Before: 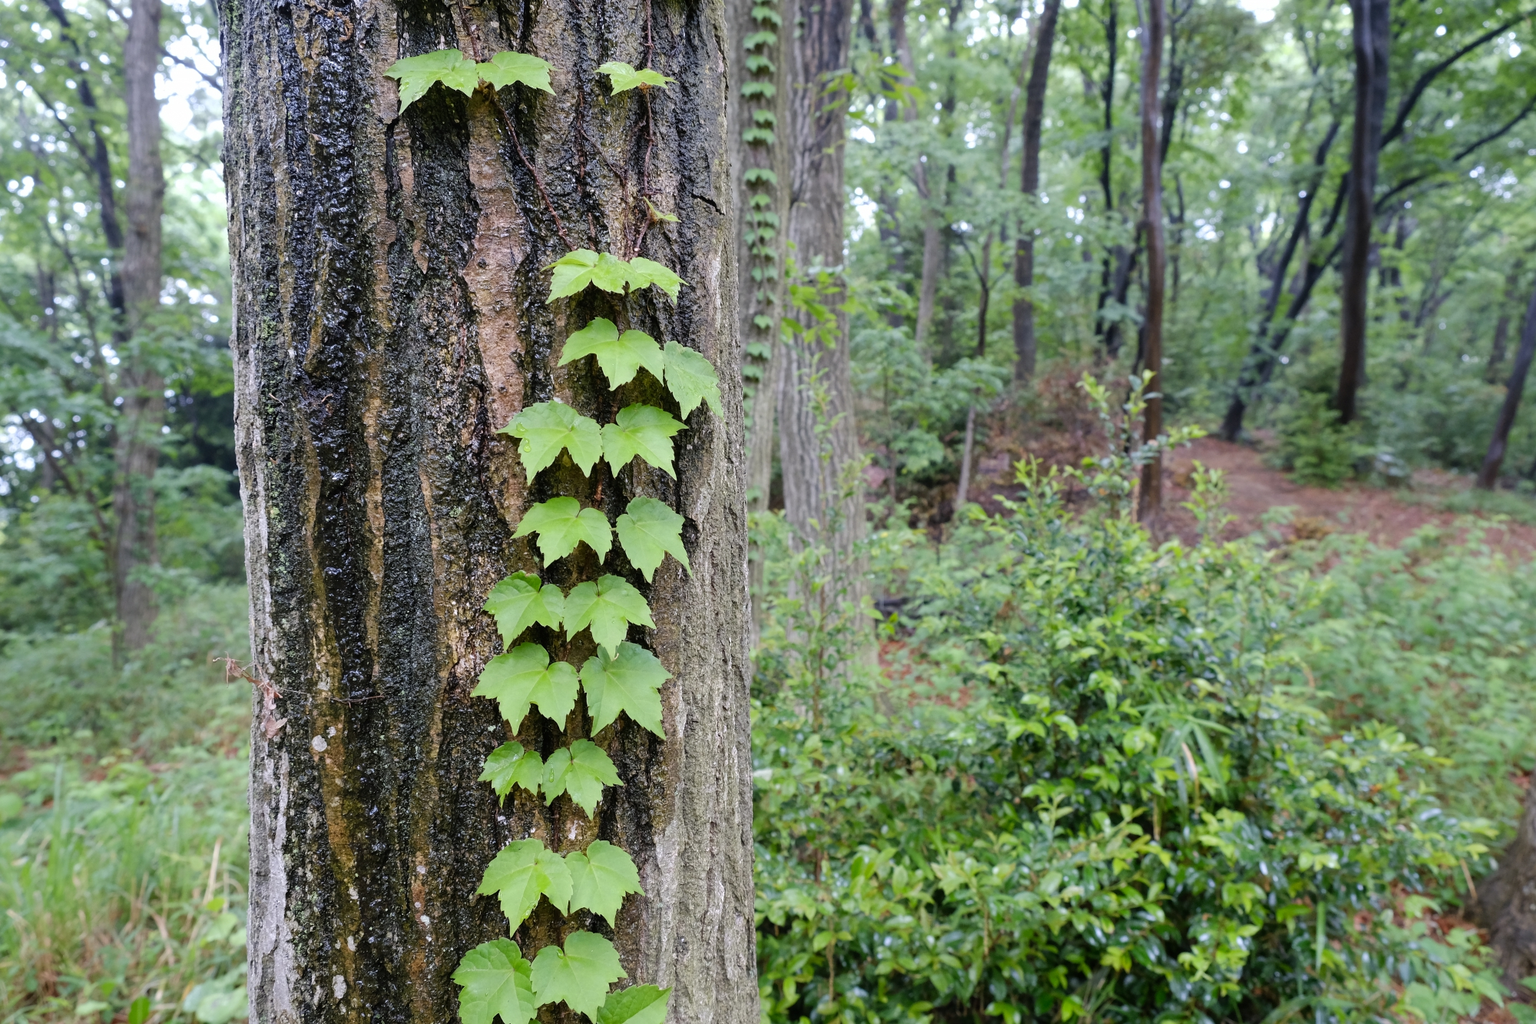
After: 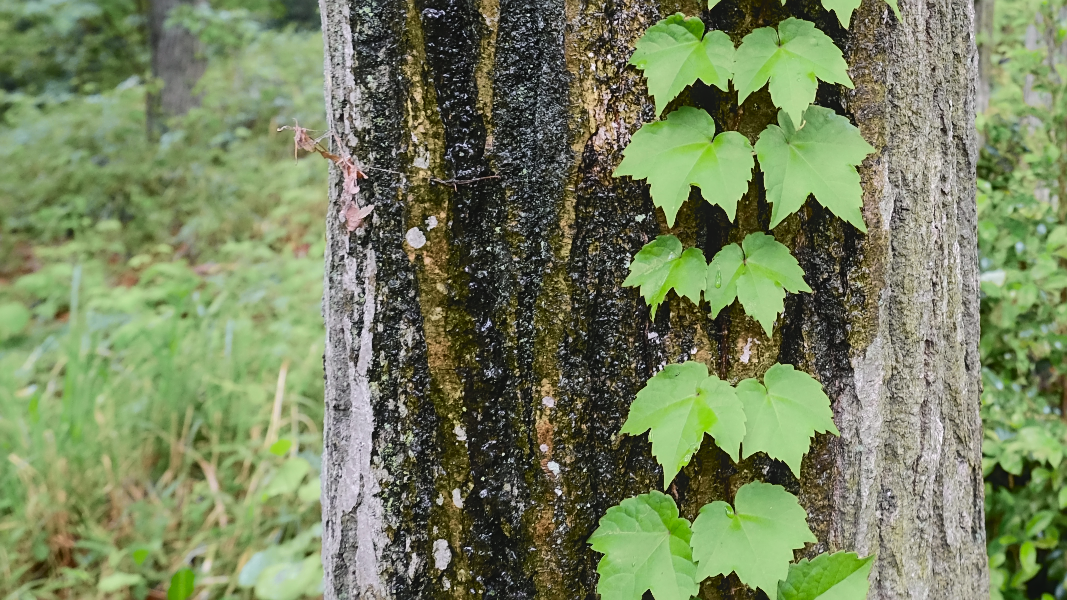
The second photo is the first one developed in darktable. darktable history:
sharpen: on, module defaults
tone curve: curves: ch0 [(0, 0.018) (0.036, 0.038) (0.15, 0.131) (0.27, 0.247) (0.545, 0.561) (0.761, 0.761) (1, 0.919)]; ch1 [(0, 0) (0.179, 0.173) (0.322, 0.32) (0.429, 0.431) (0.502, 0.5) (0.519, 0.522) (0.562, 0.588) (0.625, 0.67) (0.711, 0.745) (1, 1)]; ch2 [(0, 0) (0.29, 0.295) (0.404, 0.436) (0.497, 0.499) (0.521, 0.523) (0.561, 0.605) (0.657, 0.655) (0.712, 0.764) (1, 1)], color space Lab, independent channels, preserve colors none
local contrast: detail 110%
color zones: curves: ch1 [(0.113, 0.438) (0.75, 0.5)]; ch2 [(0.12, 0.526) (0.75, 0.5)]
tone equalizer: -8 EV -0.417 EV, -7 EV -0.389 EV, -6 EV -0.333 EV, -5 EV -0.222 EV, -3 EV 0.222 EV, -2 EV 0.333 EV, -1 EV 0.389 EV, +0 EV 0.417 EV, edges refinement/feathering 500, mask exposure compensation -1.57 EV, preserve details no
crop and rotate: top 54.778%, right 46.61%, bottom 0.159%
contrast equalizer: octaves 7, y [[0.502, 0.505, 0.512, 0.529, 0.564, 0.588], [0.5 ×6], [0.502, 0.505, 0.512, 0.529, 0.564, 0.588], [0, 0.001, 0.001, 0.004, 0.008, 0.011], [0, 0.001, 0.001, 0.004, 0.008, 0.011]], mix -1
shadows and highlights: soften with gaussian
